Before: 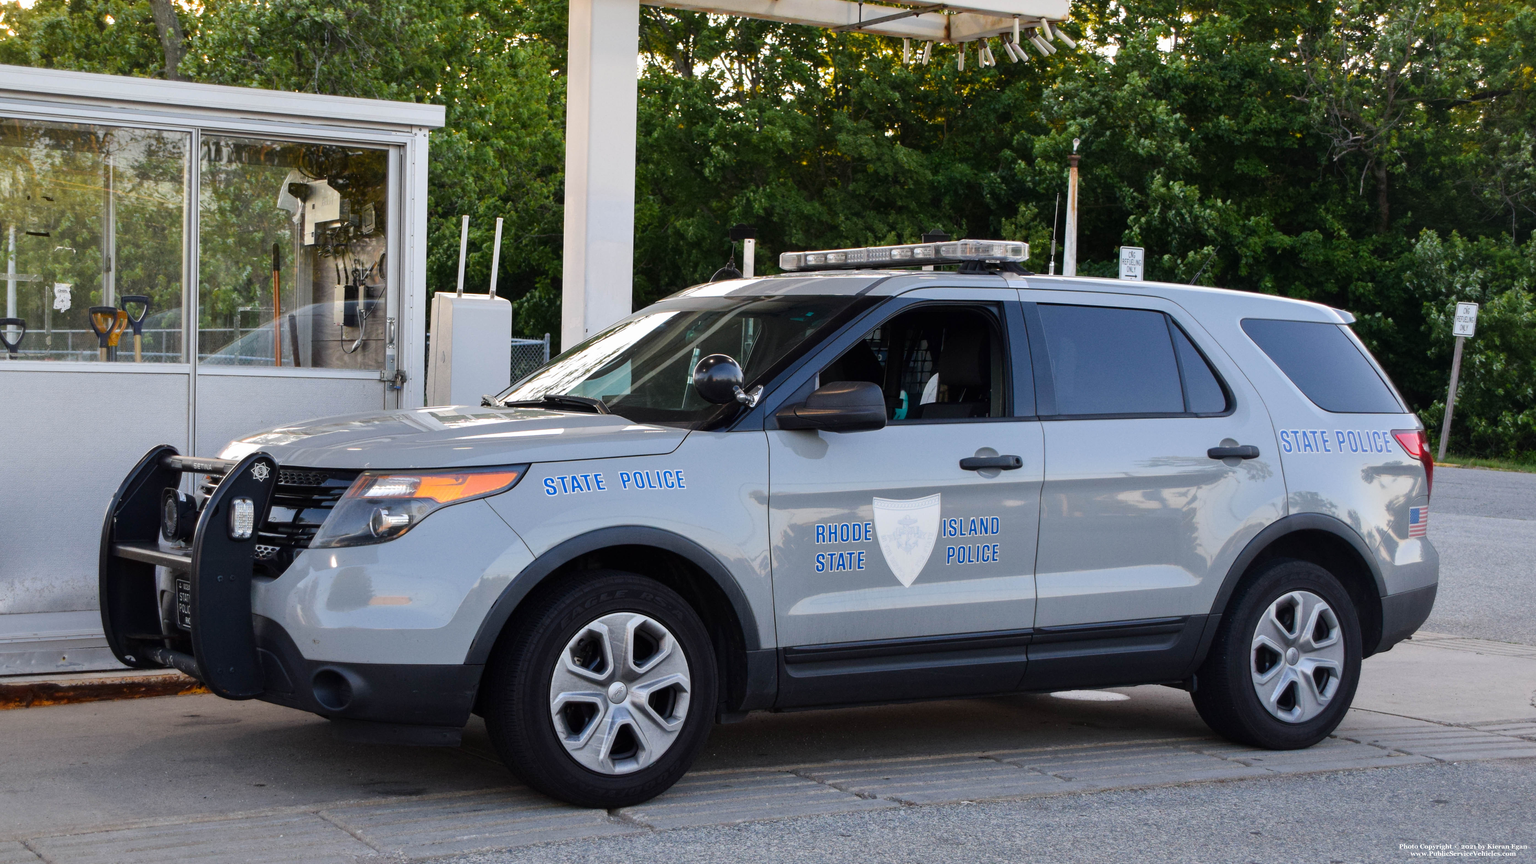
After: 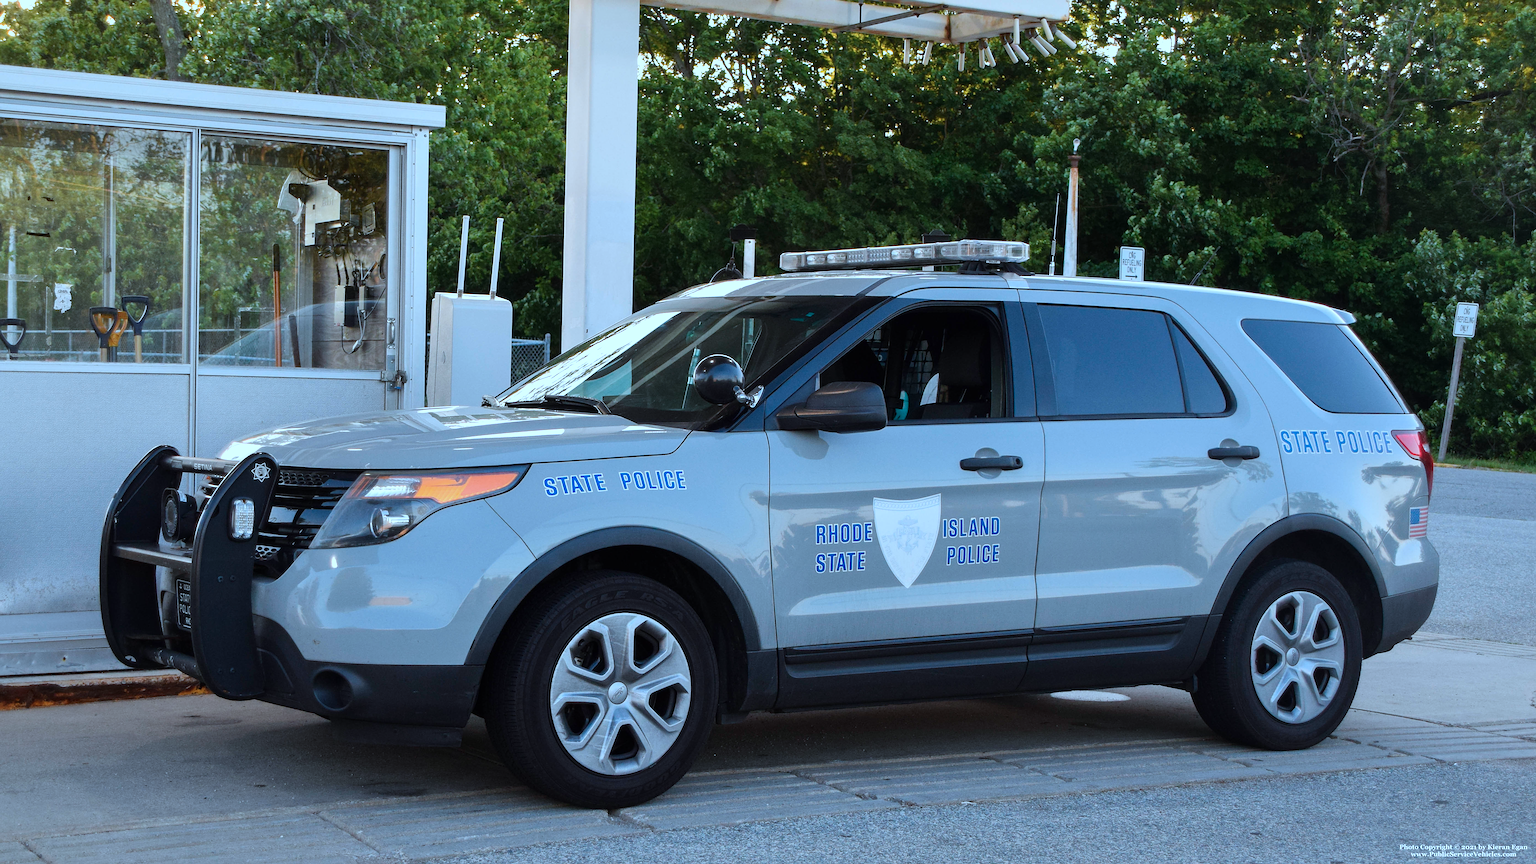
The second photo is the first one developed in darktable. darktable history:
sharpen: on, module defaults
color correction: highlights a* -9.61, highlights b* -21.99
